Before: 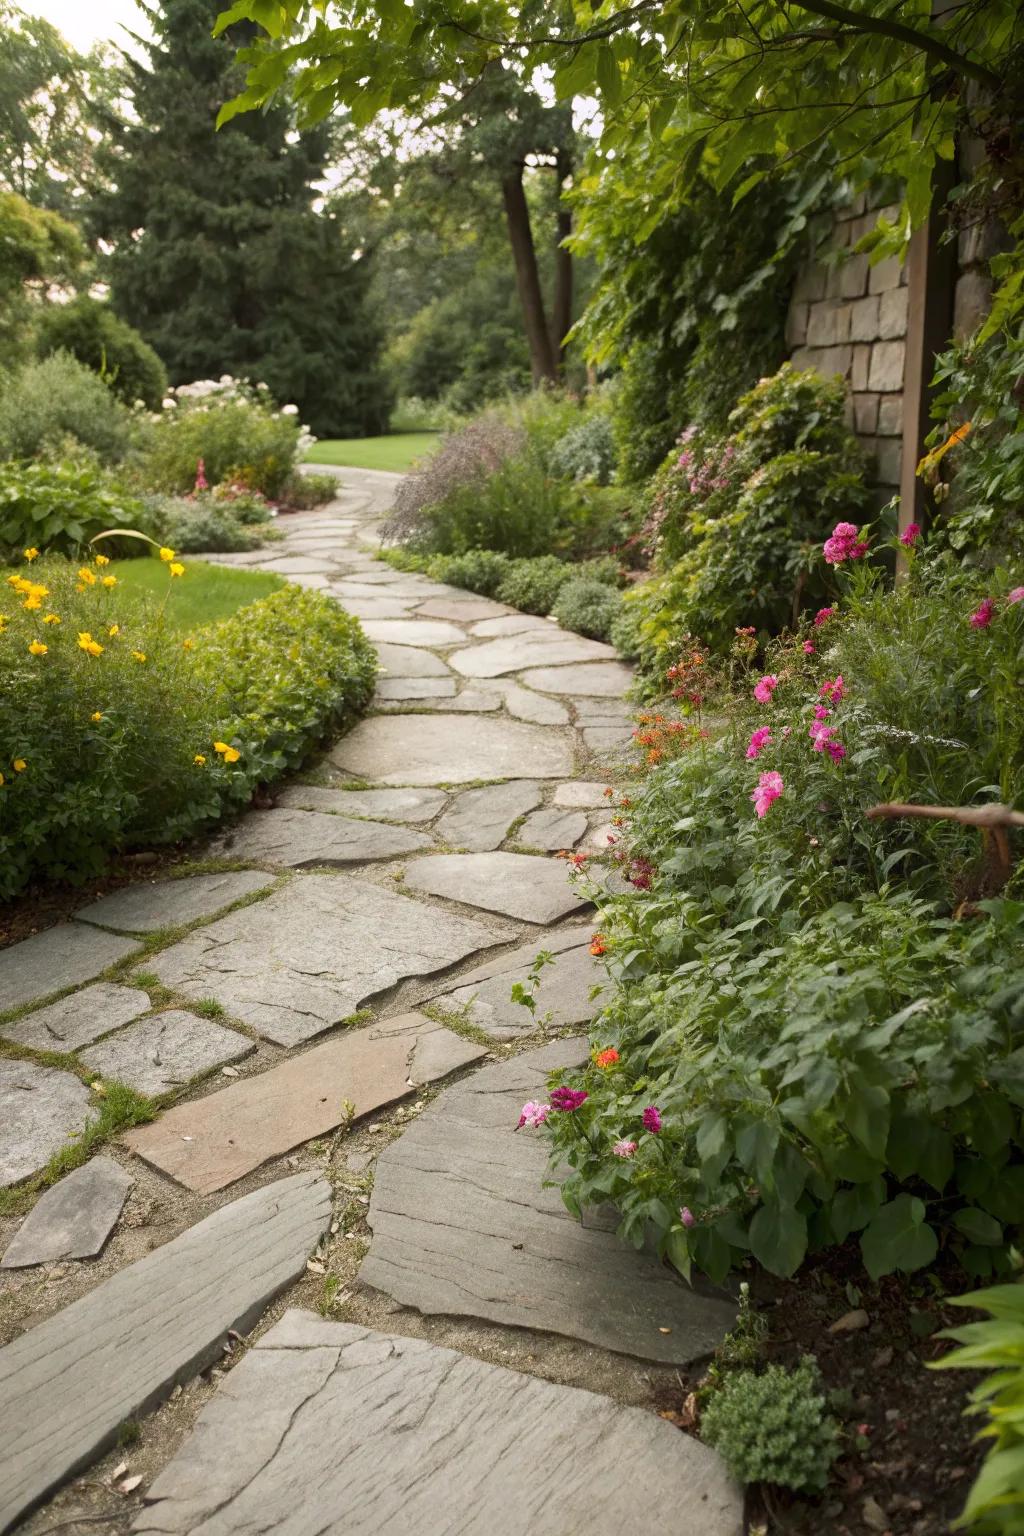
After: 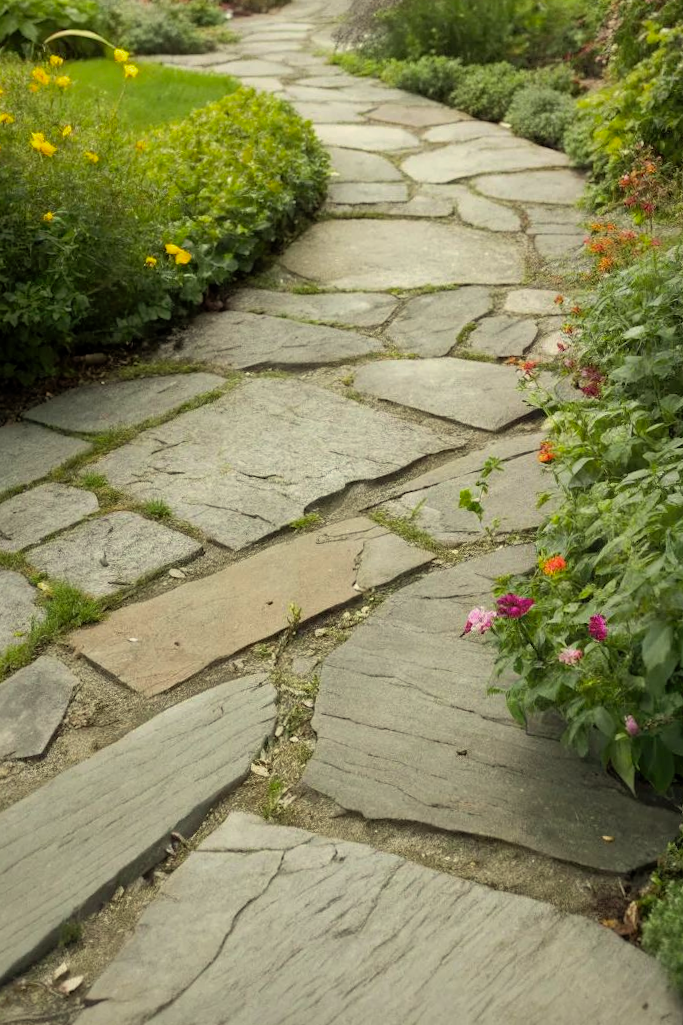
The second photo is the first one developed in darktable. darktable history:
color correction: highlights a* 2.72, highlights b* 22.8
filmic rgb: black relative exposure -12.8 EV, white relative exposure 2.8 EV, threshold 3 EV, target black luminance 0%, hardness 8.54, latitude 70.41%, contrast 1.133, shadows ↔ highlights balance -0.395%, color science v4 (2020), enable highlight reconstruction true
color calibration: illuminant F (fluorescent), F source F9 (Cool White Deluxe 4150 K) – high CRI, x 0.374, y 0.373, temperature 4158.34 K
crop and rotate: angle -0.82°, left 3.85%, top 31.828%, right 27.992%
shadows and highlights: on, module defaults
